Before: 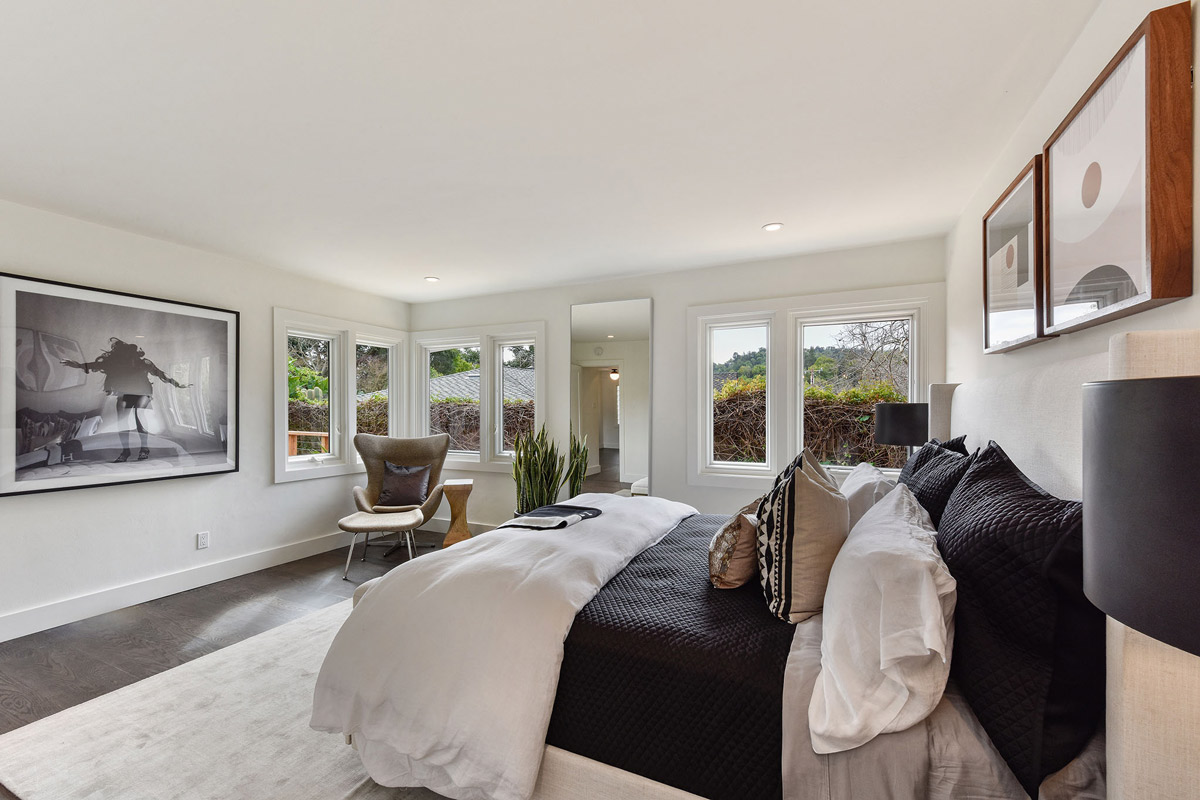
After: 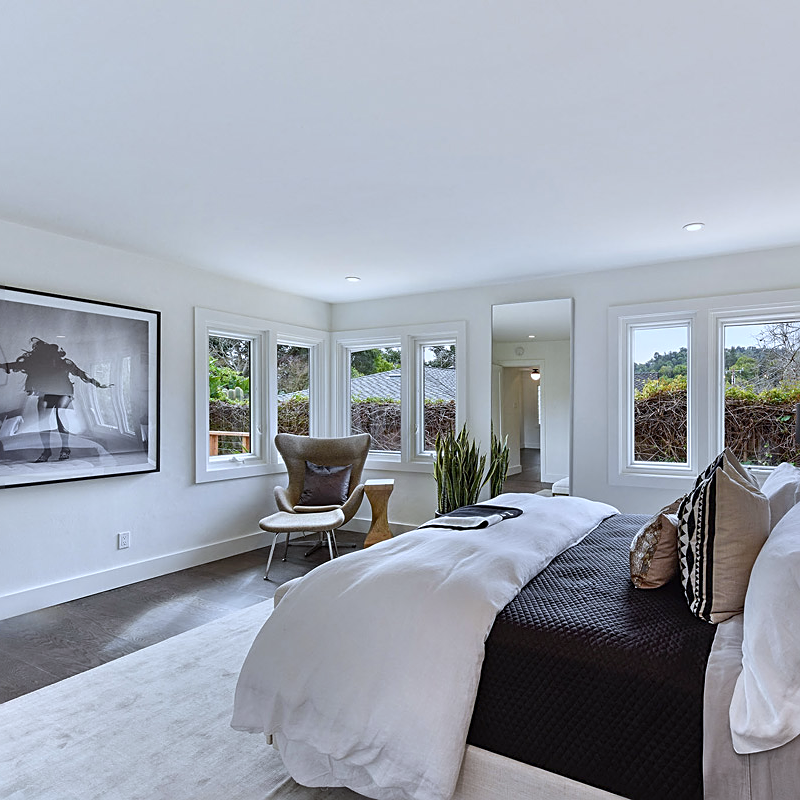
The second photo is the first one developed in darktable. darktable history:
tone equalizer: on, module defaults
crop and rotate: left 6.617%, right 26.717%
white balance: red 0.931, blue 1.11
sharpen: on, module defaults
